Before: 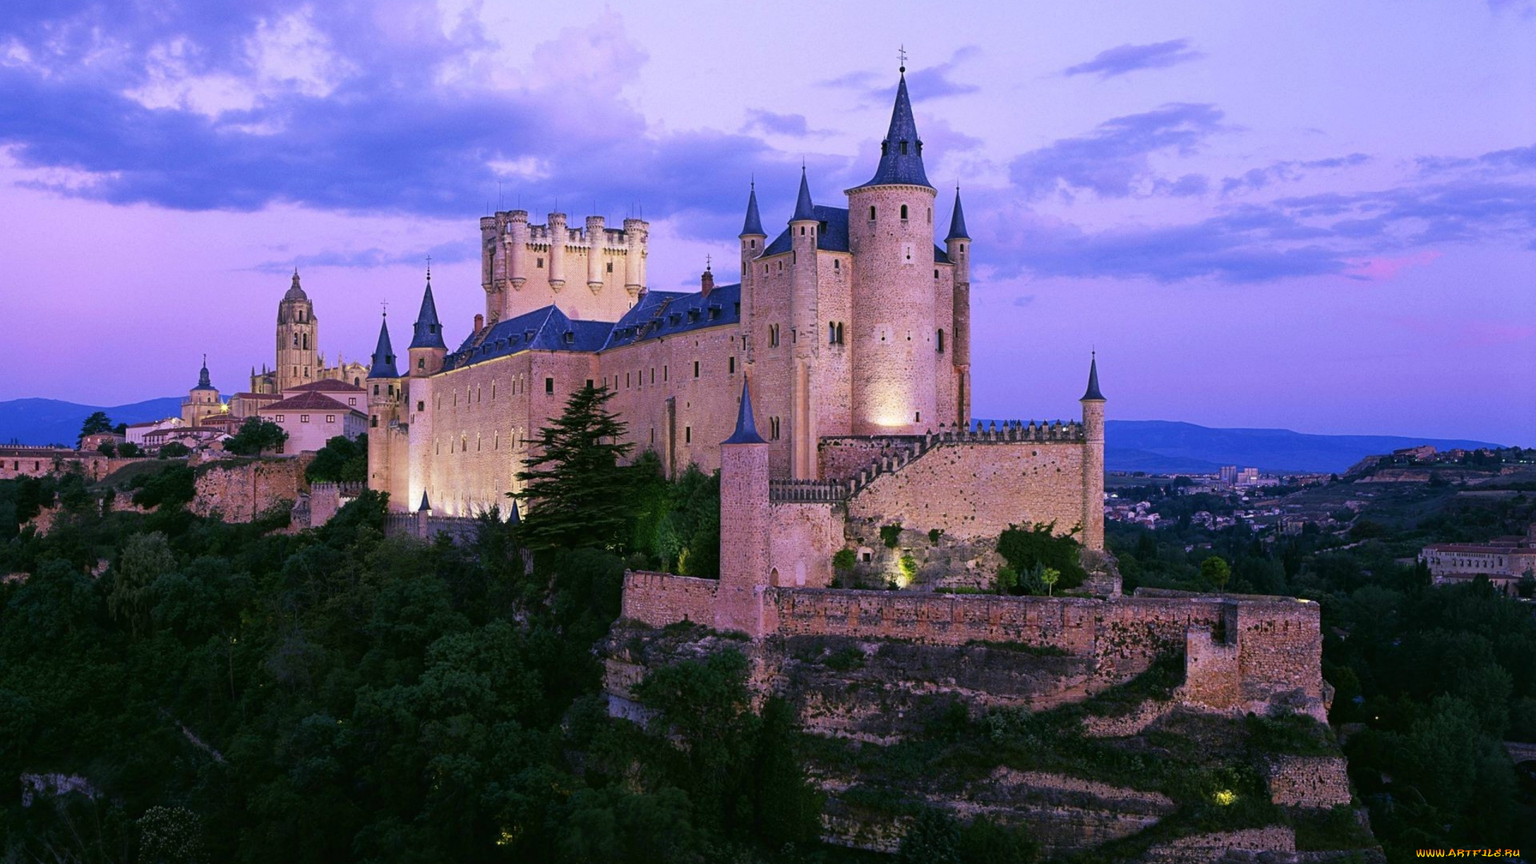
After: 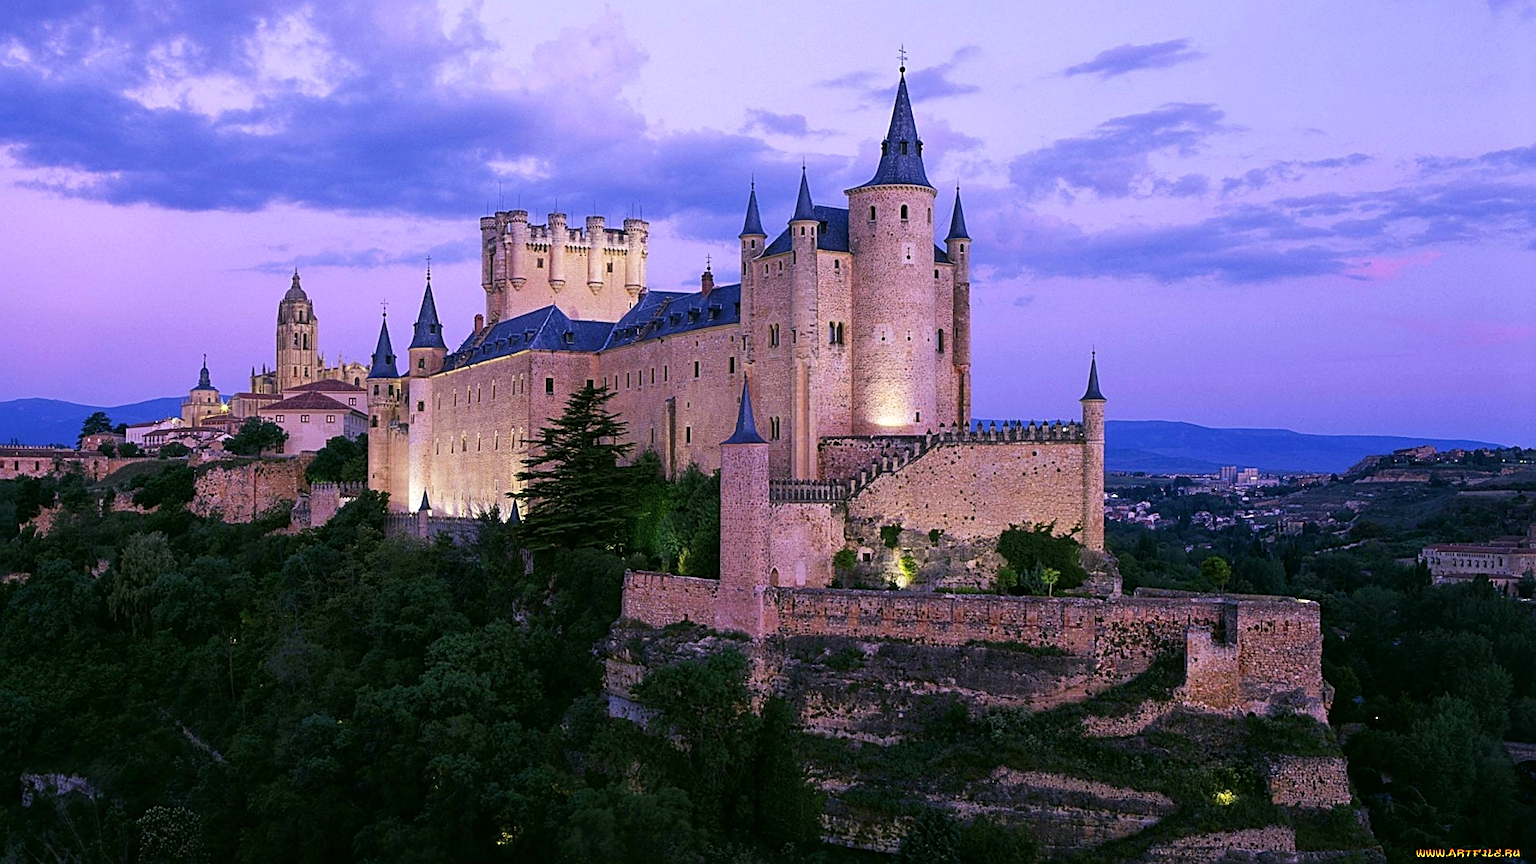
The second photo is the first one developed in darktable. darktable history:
local contrast: highlights 104%, shadows 99%, detail 119%, midtone range 0.2
sharpen: on, module defaults
